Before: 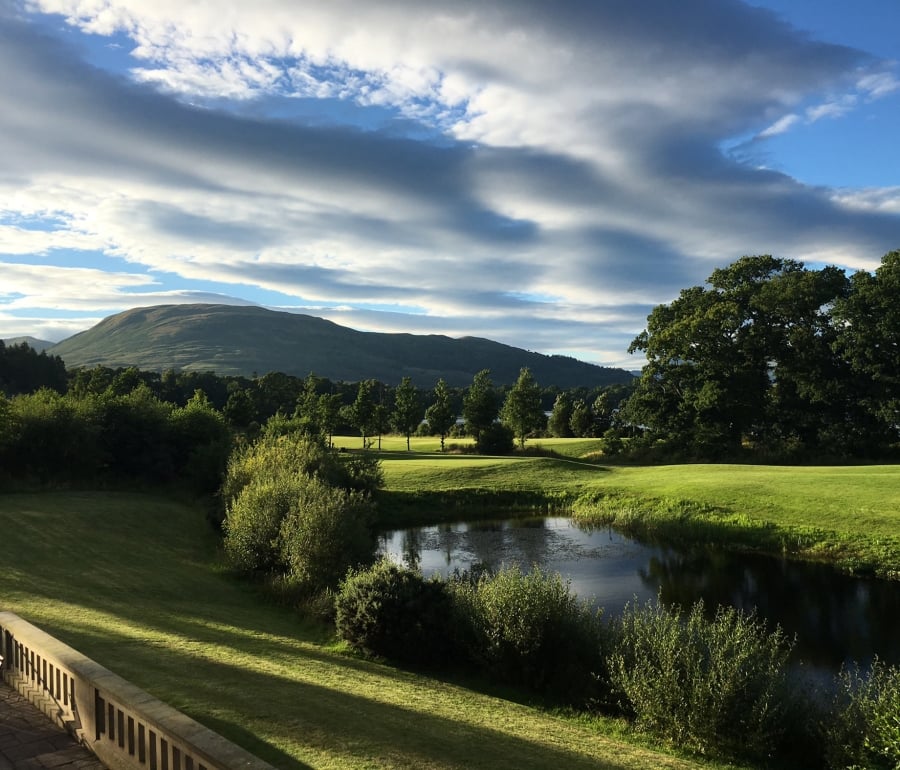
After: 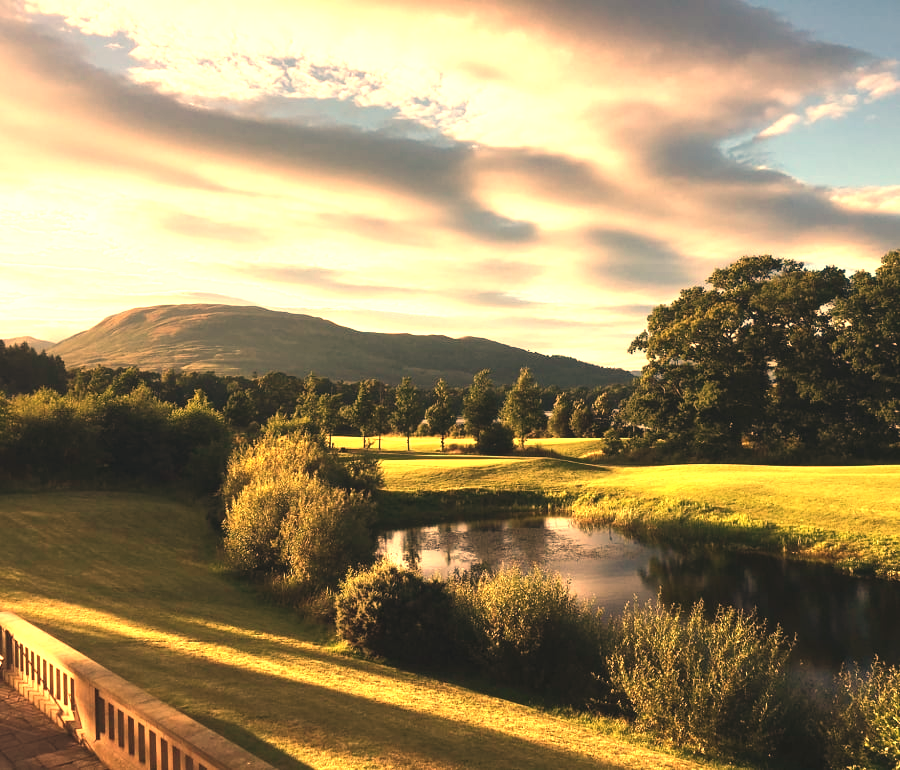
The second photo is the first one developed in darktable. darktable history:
exposure: black level correction -0.005, exposure 1.002 EV, compensate highlight preservation false
white balance: red 1.467, blue 0.684
